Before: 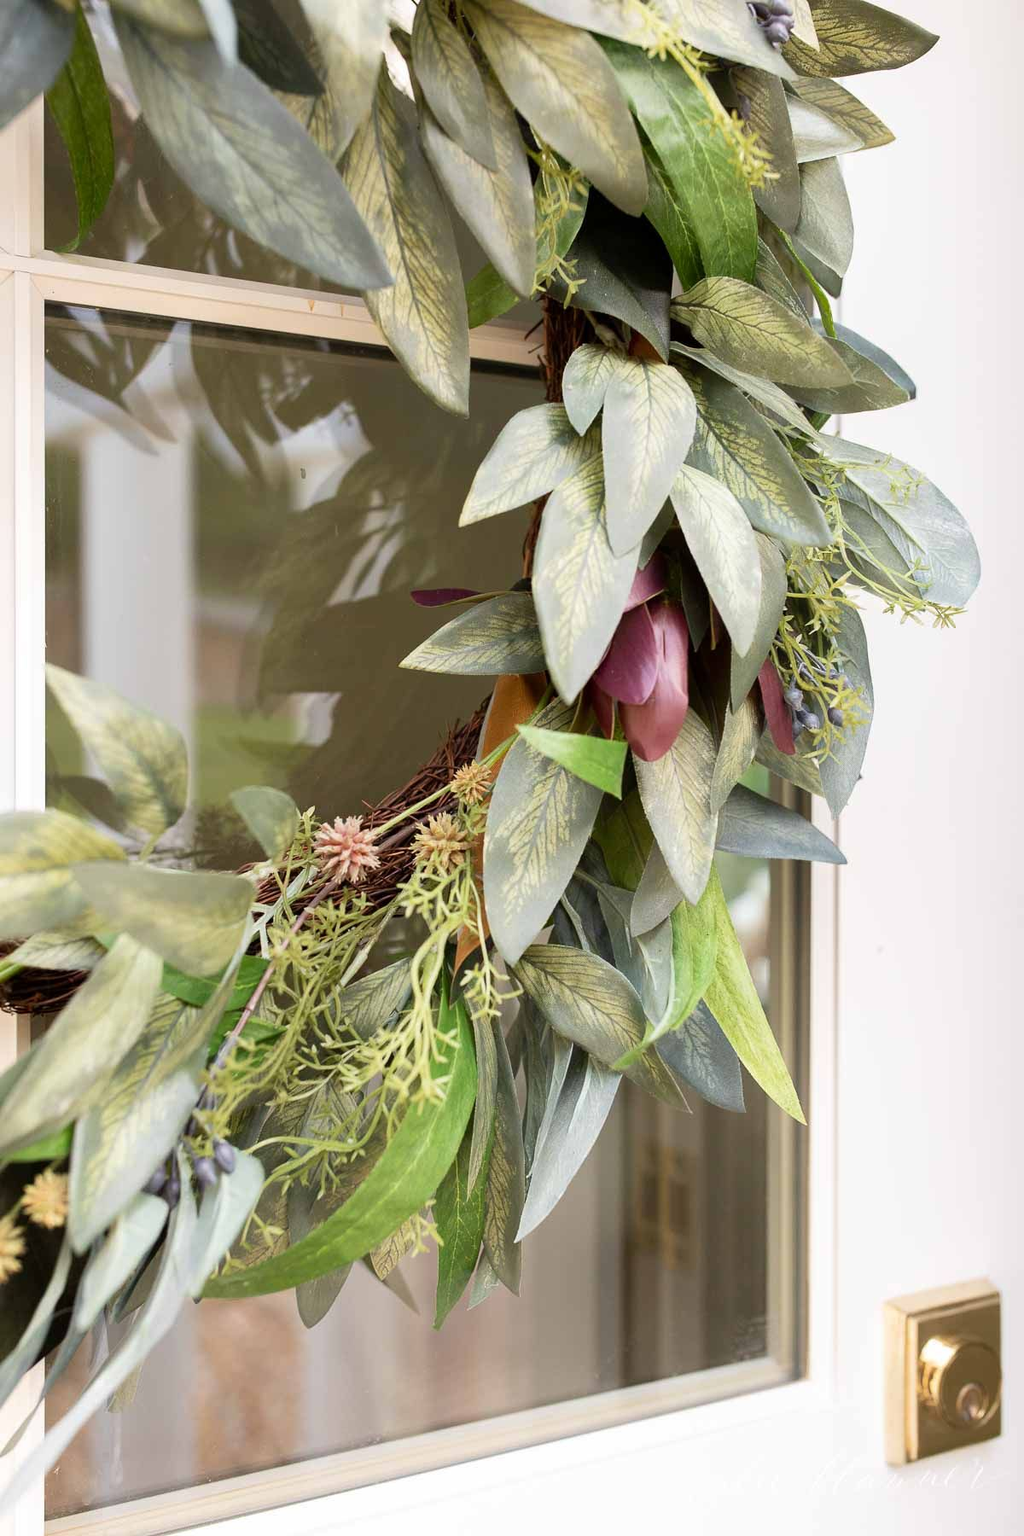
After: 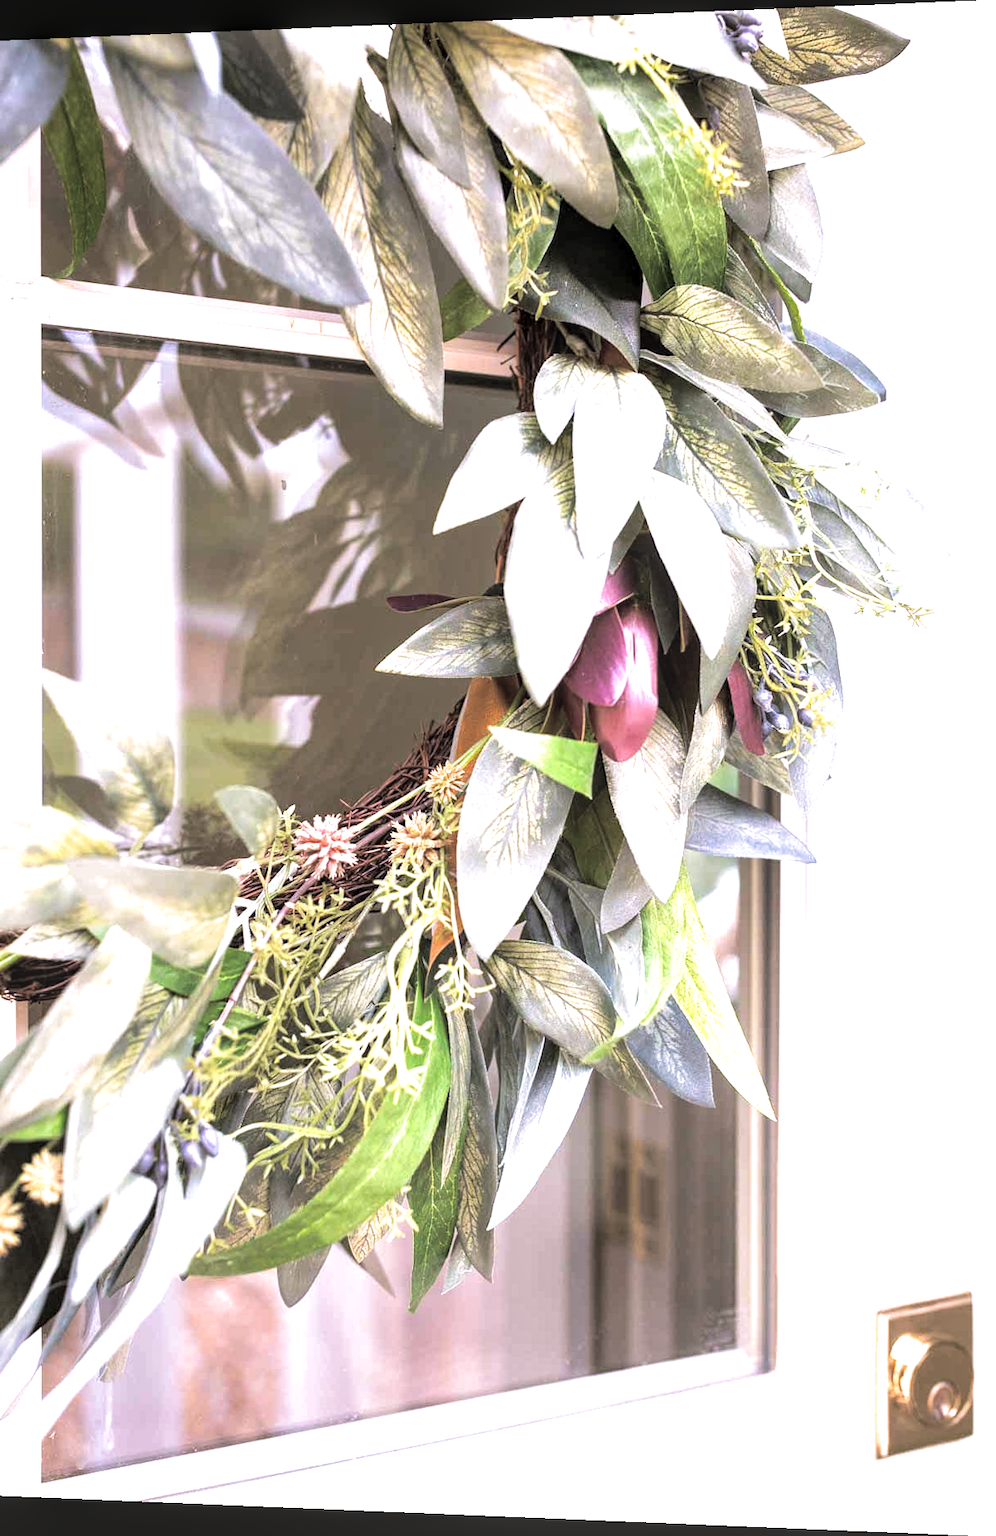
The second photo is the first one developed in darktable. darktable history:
split-toning: shadows › hue 36°, shadows › saturation 0.05, highlights › hue 10.8°, highlights › saturation 0.15, compress 40%
rotate and perspective: lens shift (horizontal) -0.055, automatic cropping off
exposure: exposure 0.935 EV, compensate highlight preservation false
white balance: red 1.042, blue 1.17
local contrast: detail 130%
